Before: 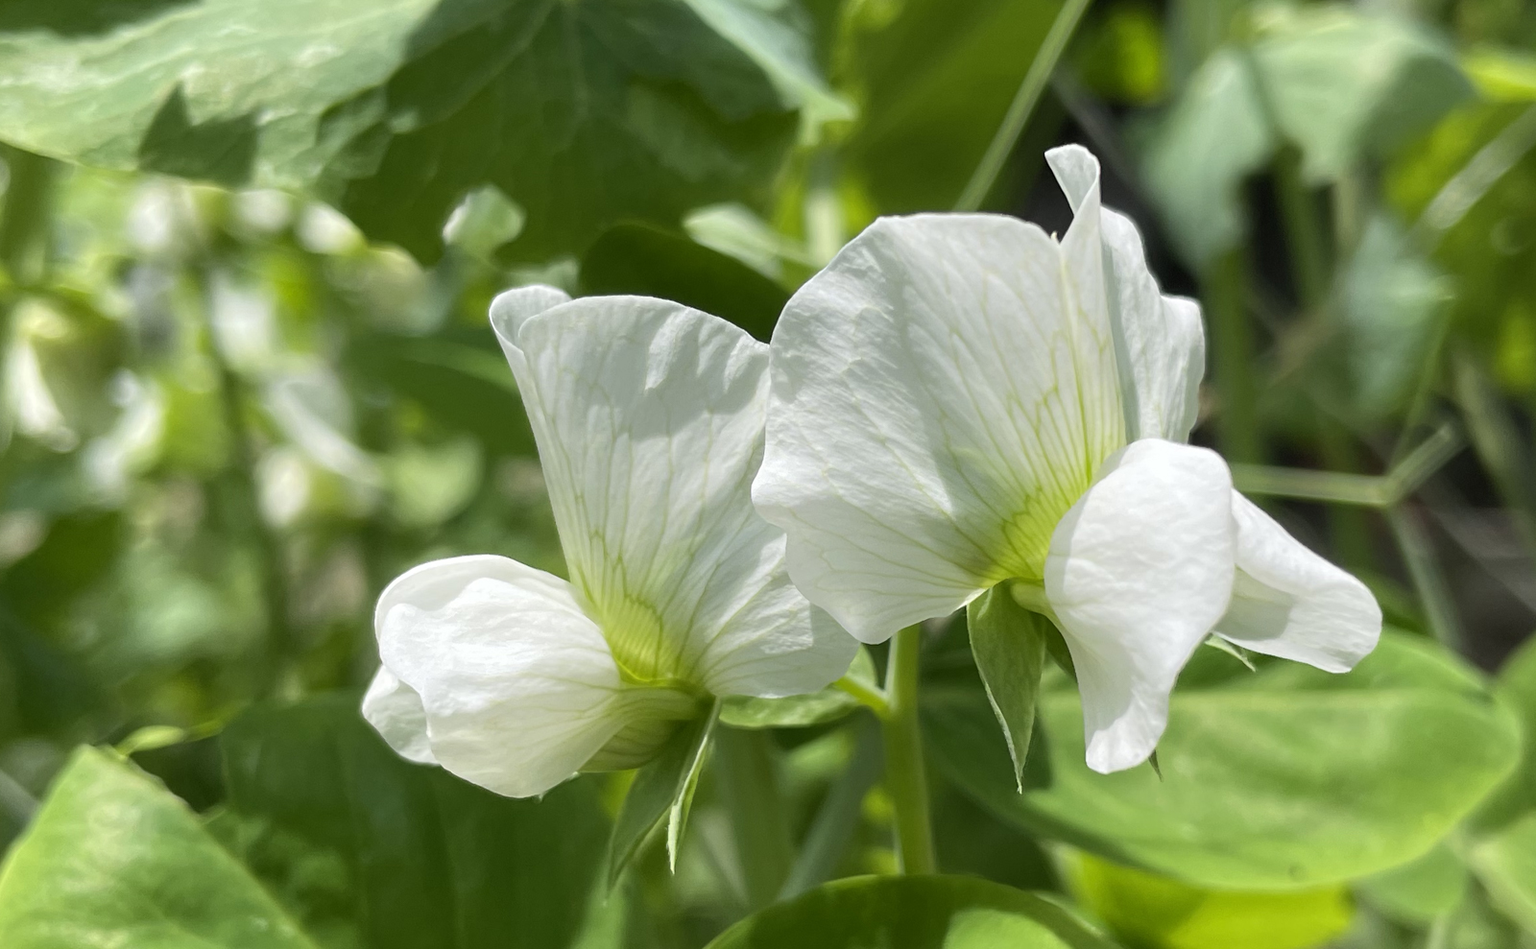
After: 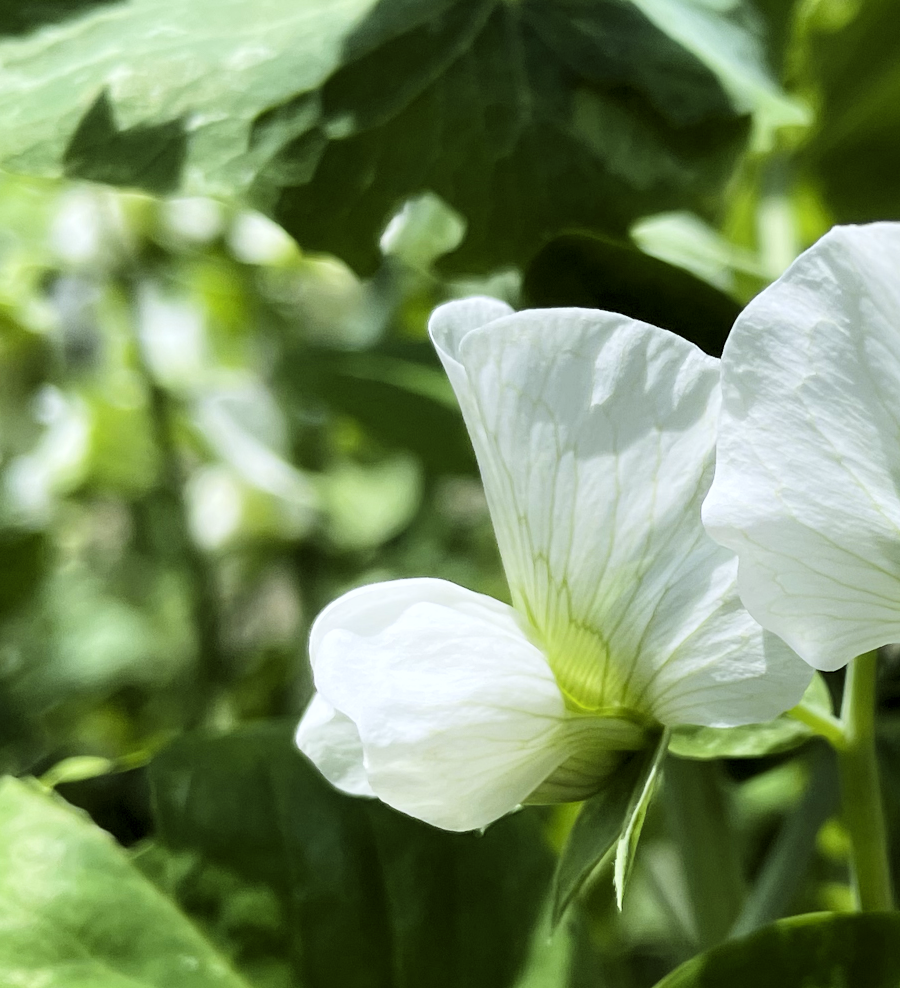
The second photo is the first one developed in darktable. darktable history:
exposure: compensate highlight preservation false
crop: left 5.114%, right 38.589%
levels: mode automatic, black 0.023%, white 99.97%, levels [0.062, 0.494, 0.925]
filmic rgb: black relative exposure -7.5 EV, white relative exposure 5 EV, hardness 3.31, contrast 1.3, contrast in shadows safe
white balance: red 0.967, blue 1.049
color balance: mode lift, gamma, gain (sRGB), lift [0.97, 1, 1, 1], gamma [1.03, 1, 1, 1]
